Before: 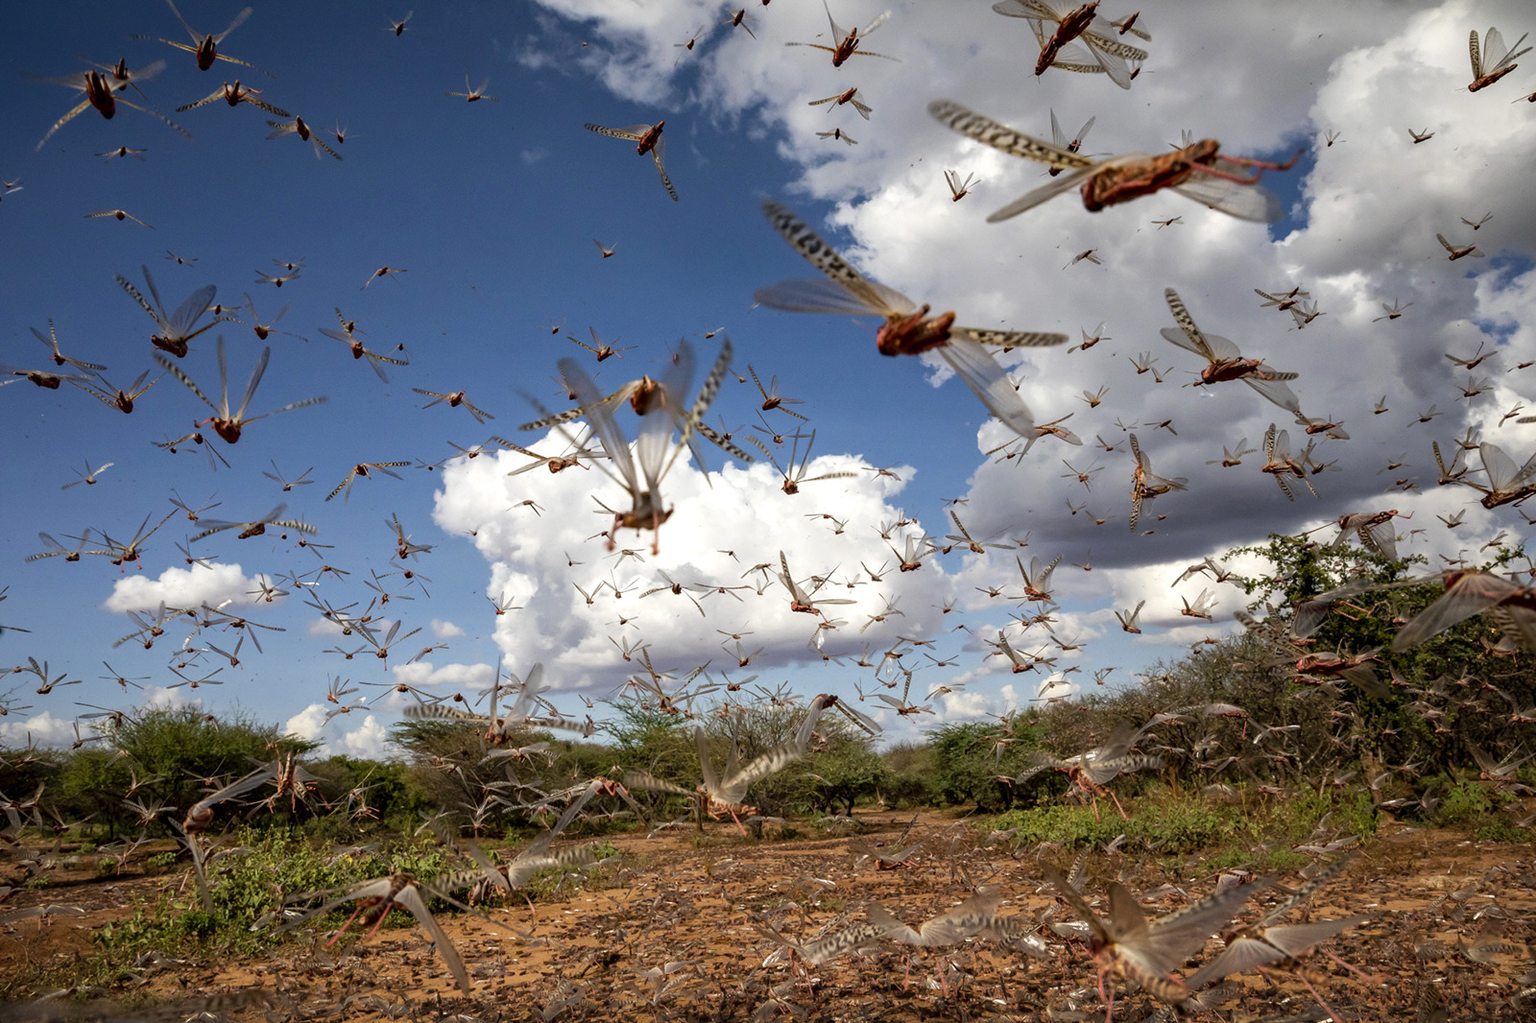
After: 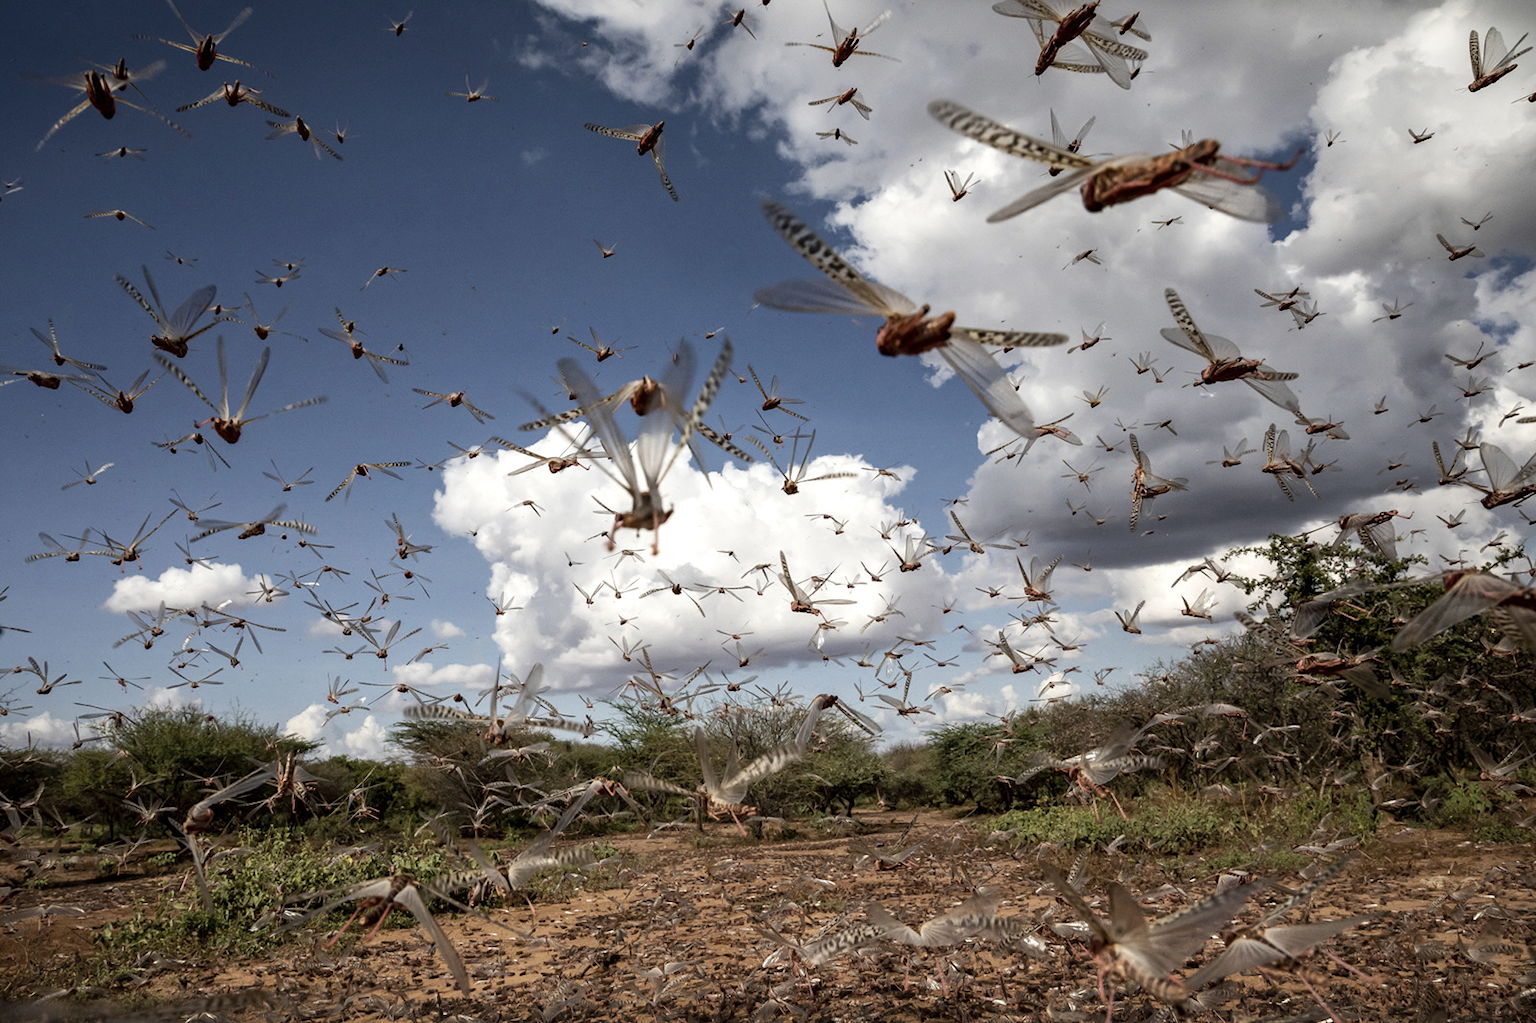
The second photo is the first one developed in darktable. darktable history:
contrast brightness saturation: contrast 0.1, saturation -0.3
